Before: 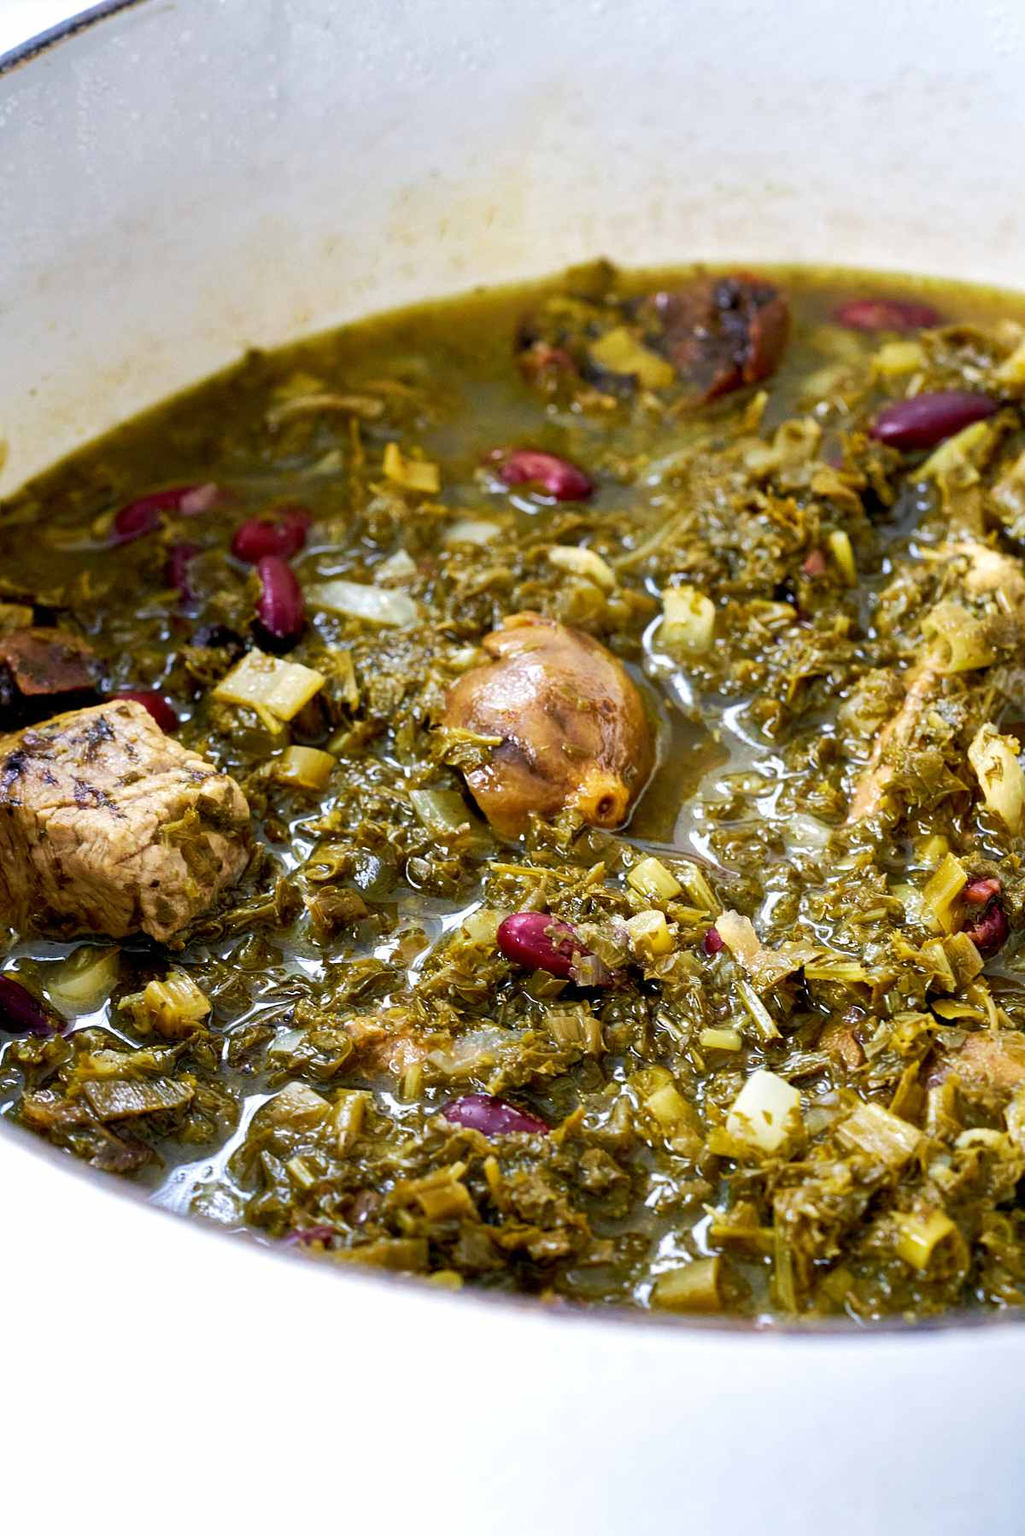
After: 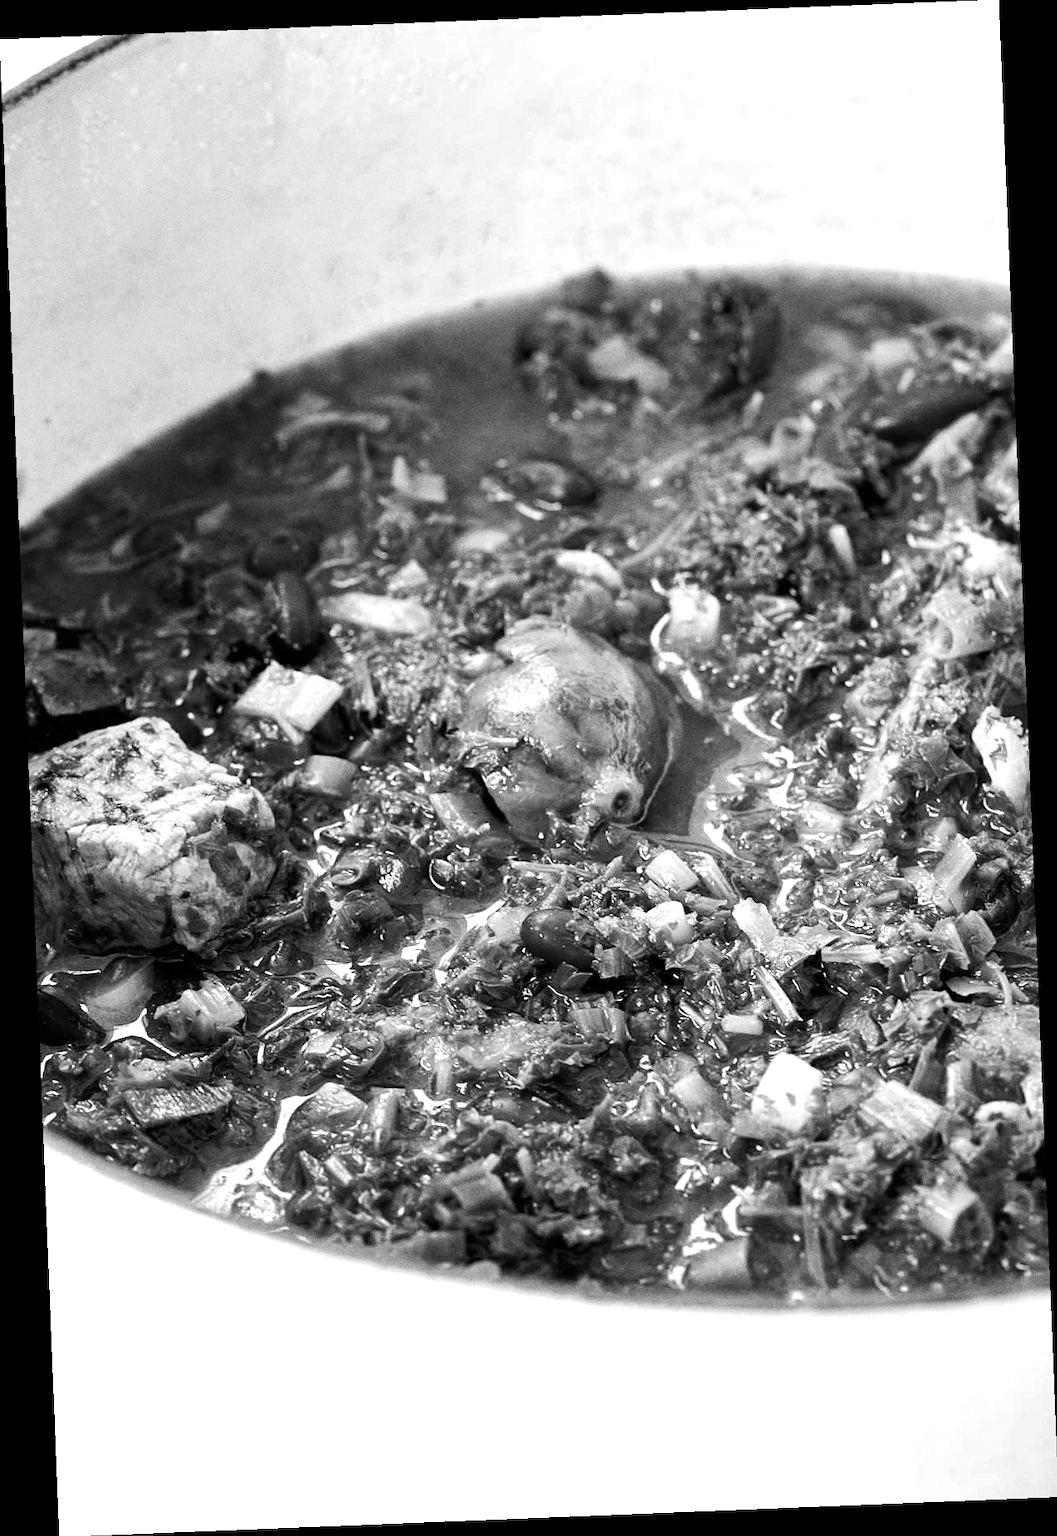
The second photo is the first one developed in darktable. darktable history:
grain: coarseness 8.68 ISO, strength 31.94%
rotate and perspective: rotation -2.29°, automatic cropping off
tone equalizer: -8 EV -0.417 EV, -7 EV -0.389 EV, -6 EV -0.333 EV, -5 EV -0.222 EV, -3 EV 0.222 EV, -2 EV 0.333 EV, -1 EV 0.389 EV, +0 EV 0.417 EV, edges refinement/feathering 500, mask exposure compensation -1.25 EV, preserve details no
monochrome: on, module defaults
